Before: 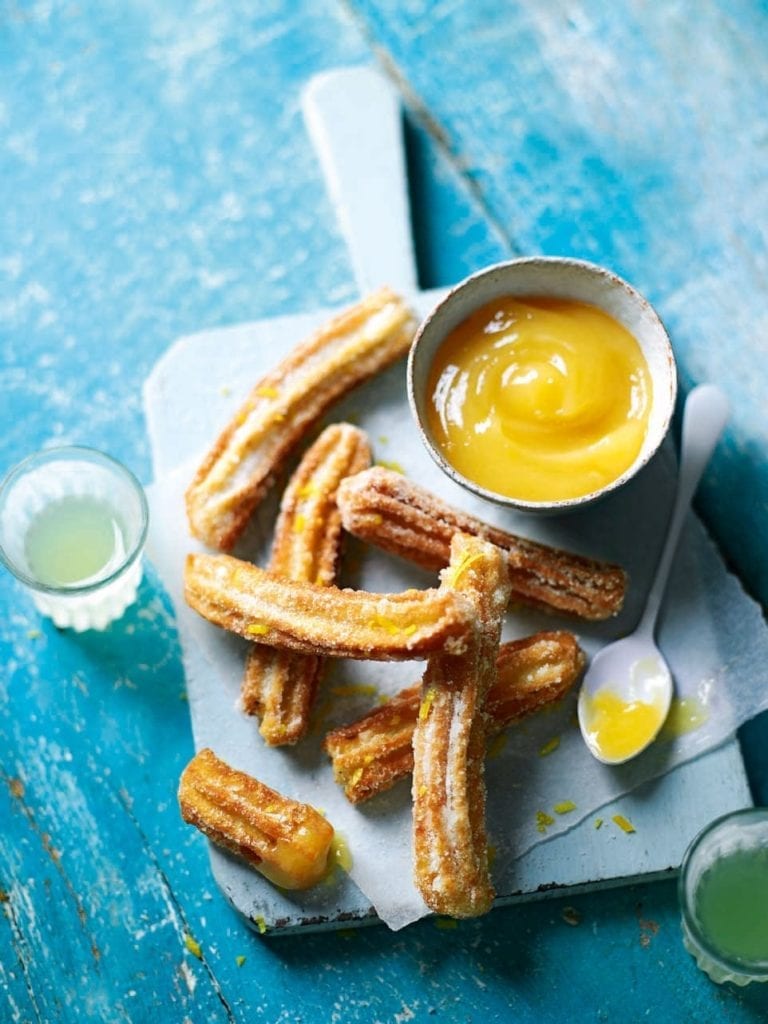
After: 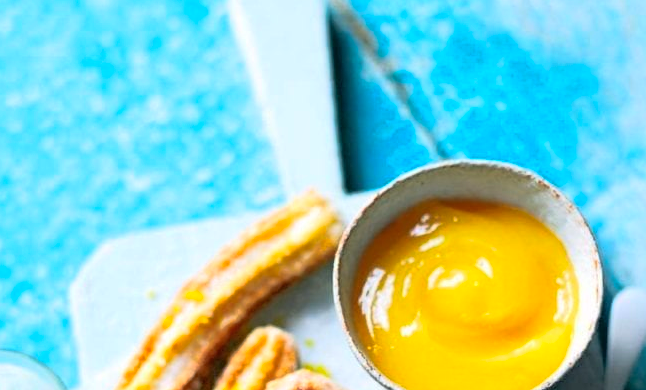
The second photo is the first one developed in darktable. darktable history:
crop and rotate: left 9.638%, top 9.52%, right 6.201%, bottom 52.303%
tone curve: curves: ch0 [(0, 0.024) (0.031, 0.027) (0.113, 0.069) (0.198, 0.18) (0.304, 0.303) (0.441, 0.462) (0.557, 0.6) (0.711, 0.79) (0.812, 0.878) (0.927, 0.935) (1, 0.963)]; ch1 [(0, 0) (0.222, 0.2) (0.343, 0.325) (0.45, 0.441) (0.502, 0.501) (0.527, 0.534) (0.55, 0.561) (0.632, 0.656) (0.735, 0.754) (1, 1)]; ch2 [(0, 0) (0.249, 0.222) (0.352, 0.348) (0.424, 0.439) (0.476, 0.482) (0.499, 0.501) (0.517, 0.516) (0.532, 0.544) (0.558, 0.585) (0.596, 0.629) (0.726, 0.745) (0.82, 0.796) (0.998, 0.928)], color space Lab, linked channels, preserve colors none
exposure: black level correction 0.001, exposure 0.299 EV, compensate highlight preservation false
shadows and highlights: highlights color adjustment 79.24%
